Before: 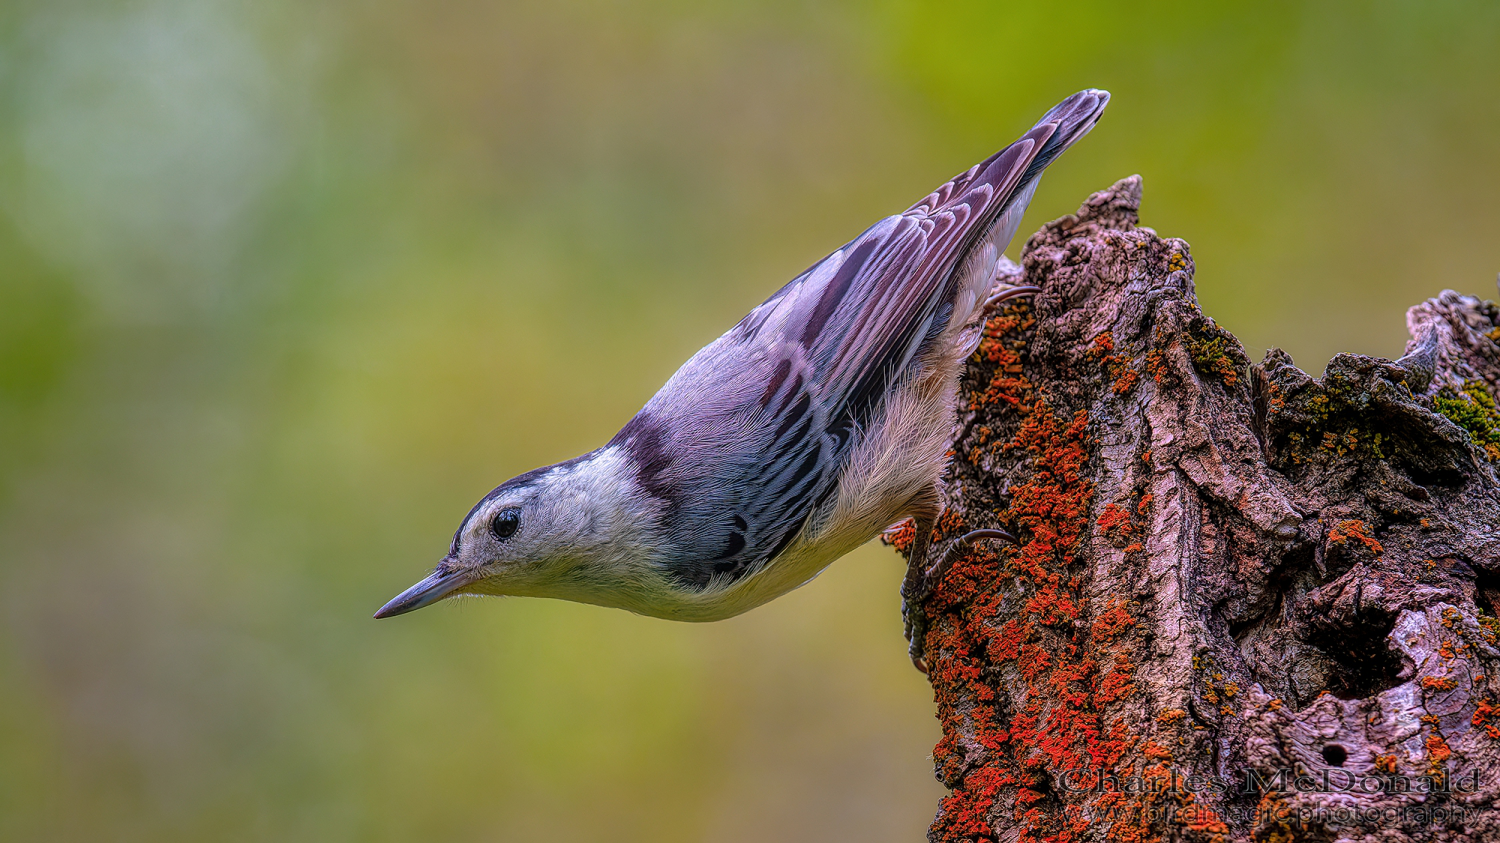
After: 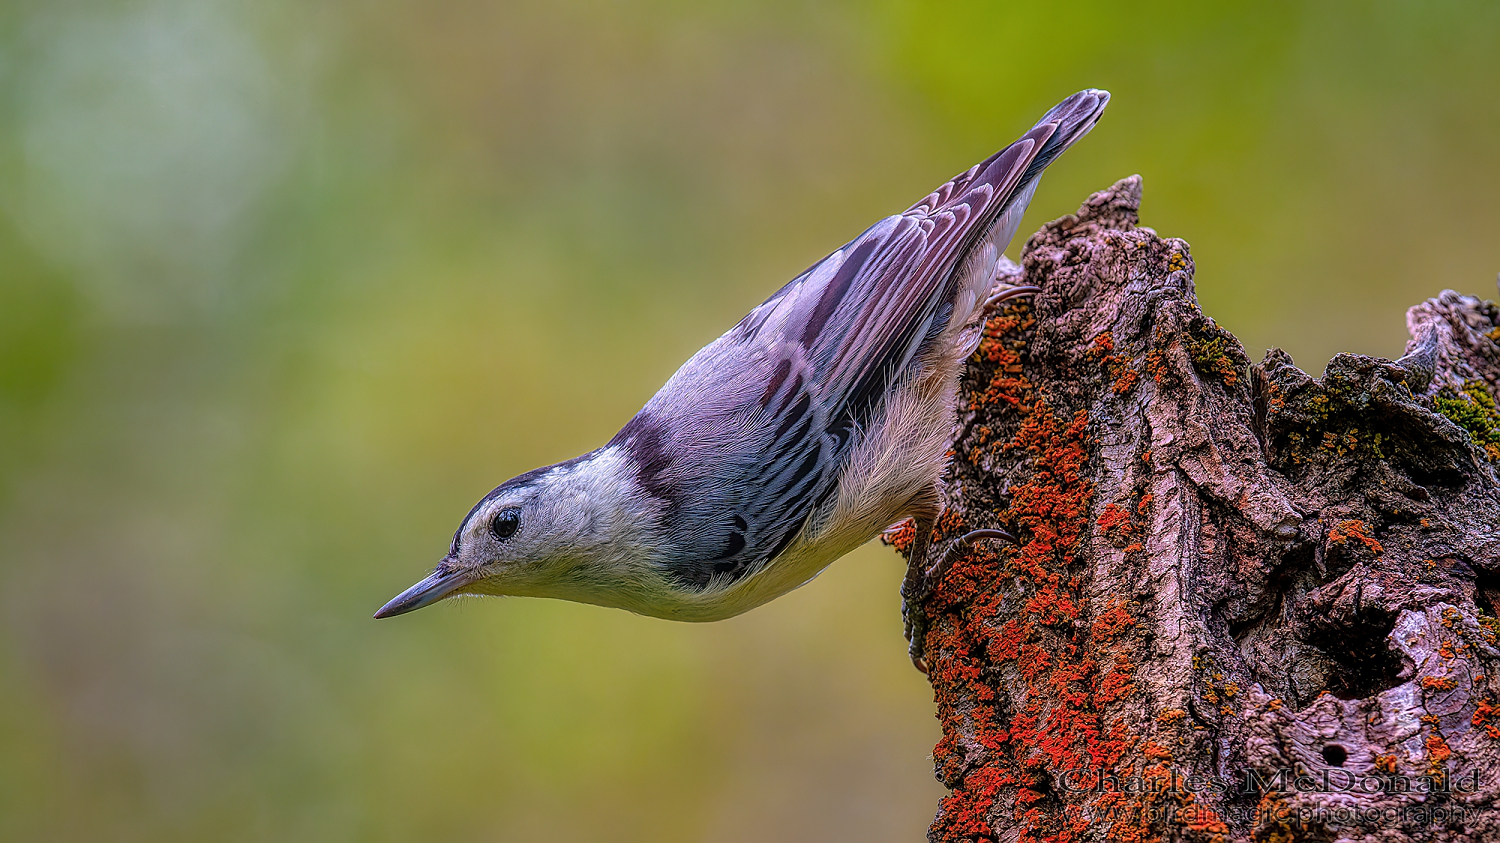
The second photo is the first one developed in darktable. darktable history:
sharpen: radius 1.04, threshold 1.036
